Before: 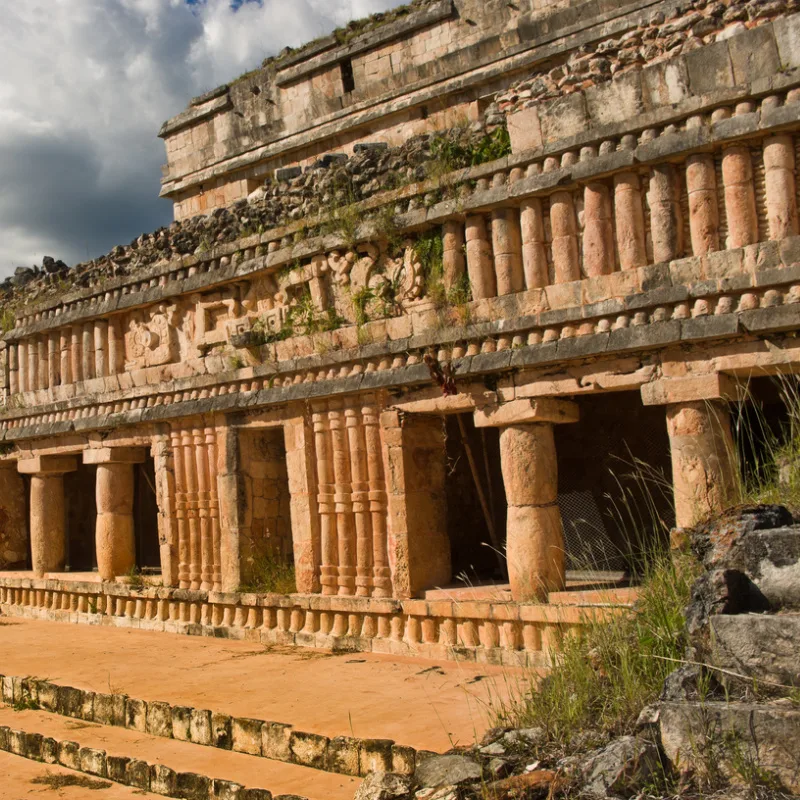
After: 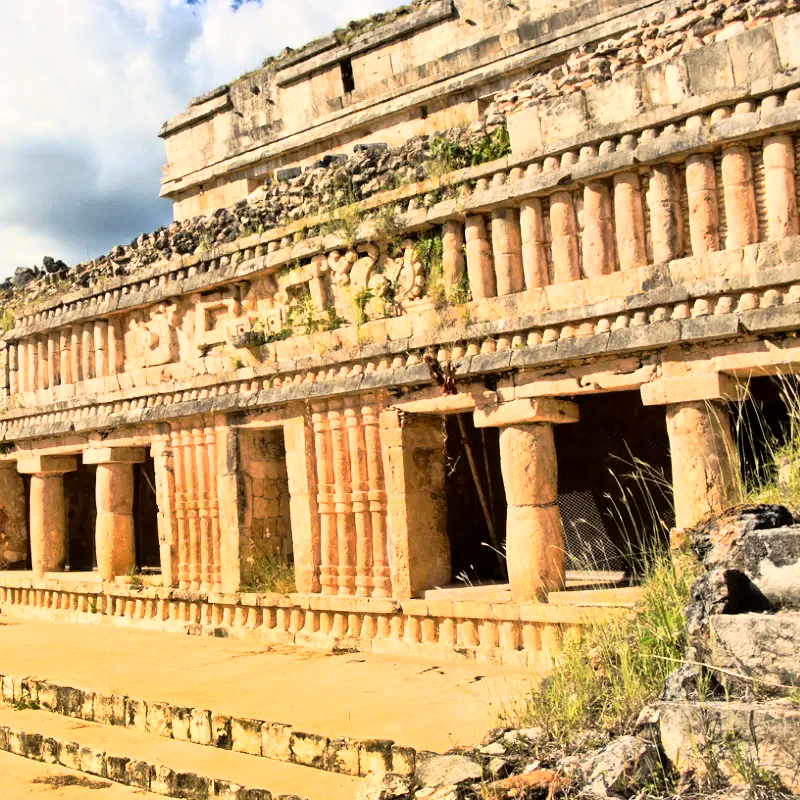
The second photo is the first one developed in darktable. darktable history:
tone equalizer: -8 EV 1 EV, -7 EV 1 EV, -6 EV 1 EV, -5 EV 1 EV, -4 EV 1 EV, -3 EV 0.75 EV, -2 EV 0.5 EV, -1 EV 0.25 EV
tone curve: curves: ch0 [(0, 0) (0.003, 0.005) (0.011, 0.016) (0.025, 0.036) (0.044, 0.071) (0.069, 0.112) (0.1, 0.149) (0.136, 0.187) (0.177, 0.228) (0.224, 0.272) (0.277, 0.32) (0.335, 0.374) (0.399, 0.429) (0.468, 0.479) (0.543, 0.538) (0.623, 0.609) (0.709, 0.697) (0.801, 0.789) (0.898, 0.876) (1, 1)], preserve colors none
exposure: black level correction 0.001, compensate highlight preservation false
rgb curve: curves: ch0 [(0, 0) (0.21, 0.15) (0.24, 0.21) (0.5, 0.75) (0.75, 0.96) (0.89, 0.99) (1, 1)]; ch1 [(0, 0.02) (0.21, 0.13) (0.25, 0.2) (0.5, 0.67) (0.75, 0.9) (0.89, 0.97) (1, 1)]; ch2 [(0, 0.02) (0.21, 0.13) (0.25, 0.2) (0.5, 0.67) (0.75, 0.9) (0.89, 0.97) (1, 1)], compensate middle gray true
